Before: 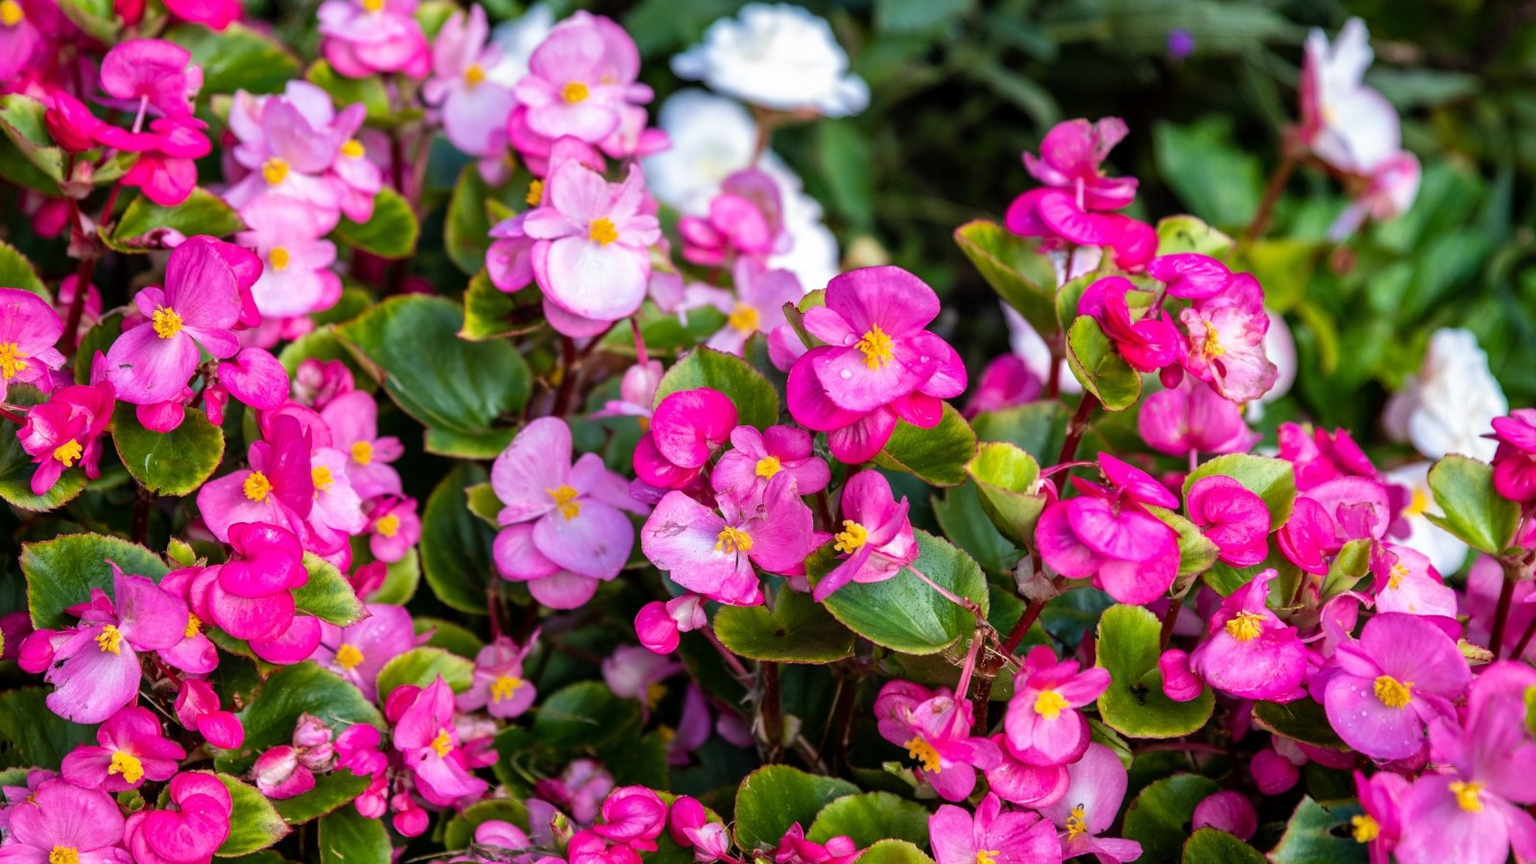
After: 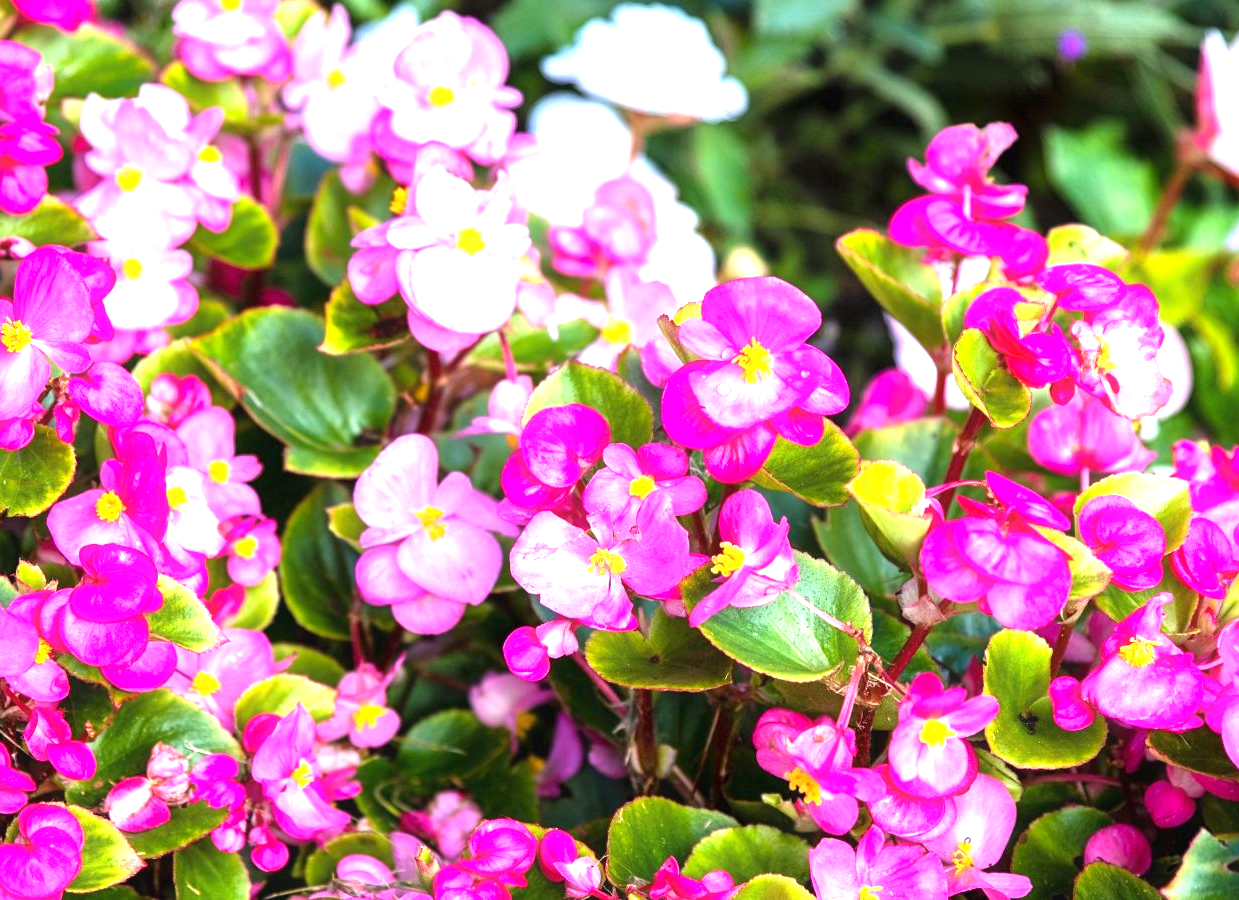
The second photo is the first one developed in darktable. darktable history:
local contrast: mode bilateral grid, contrast 20, coarseness 50, detail 120%, midtone range 0.2
exposure: black level correction 0, exposure 1.6 EV, compensate exposure bias true, compensate highlight preservation false
contrast equalizer: y [[0.5, 0.486, 0.447, 0.446, 0.489, 0.5], [0.5 ×6], [0.5 ×6], [0 ×6], [0 ×6]]
crop: left 9.88%, right 12.664%
